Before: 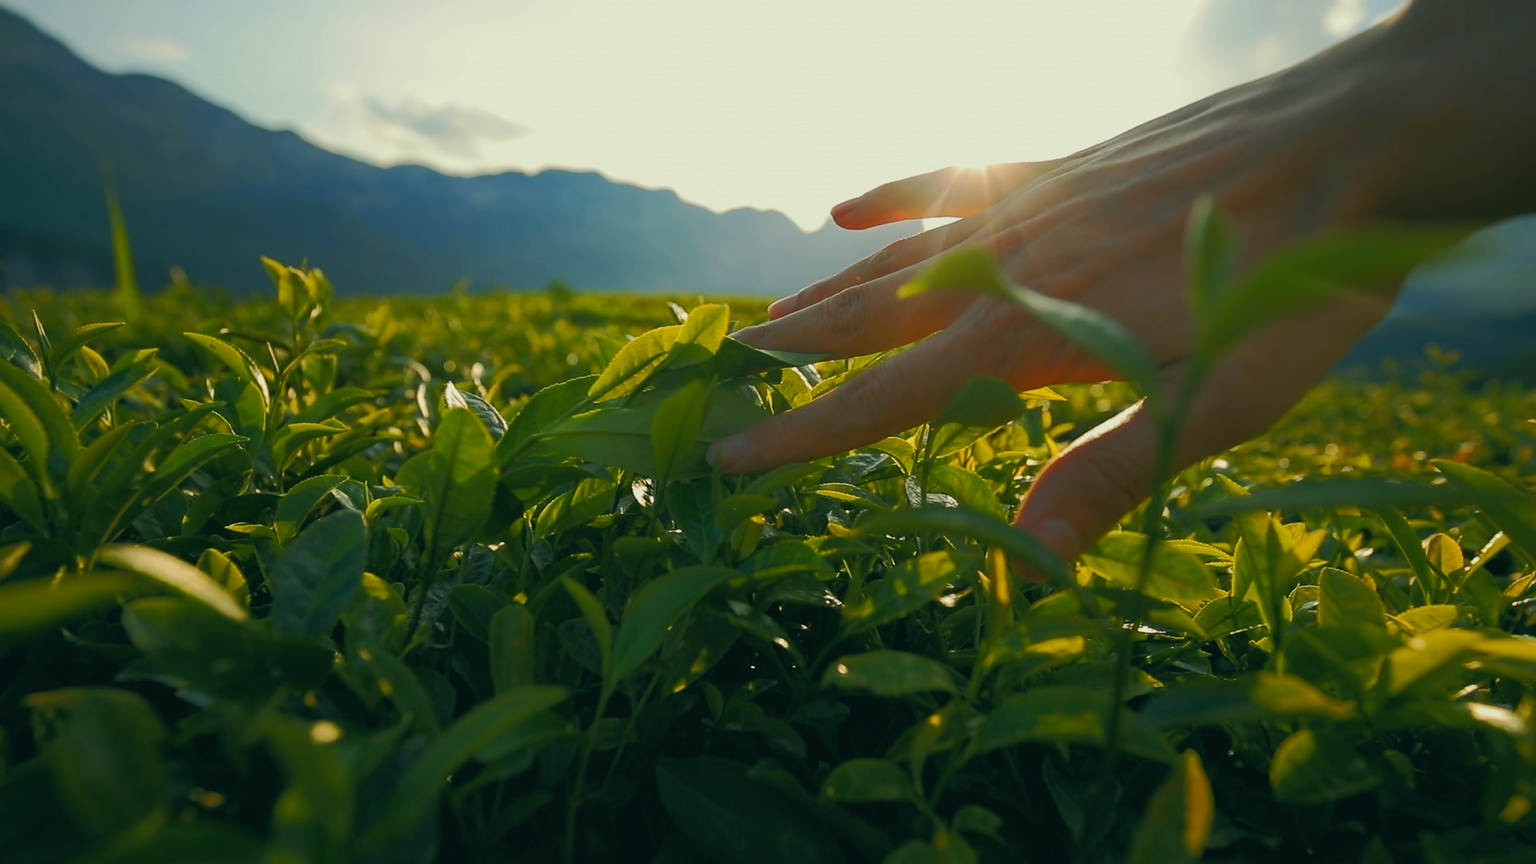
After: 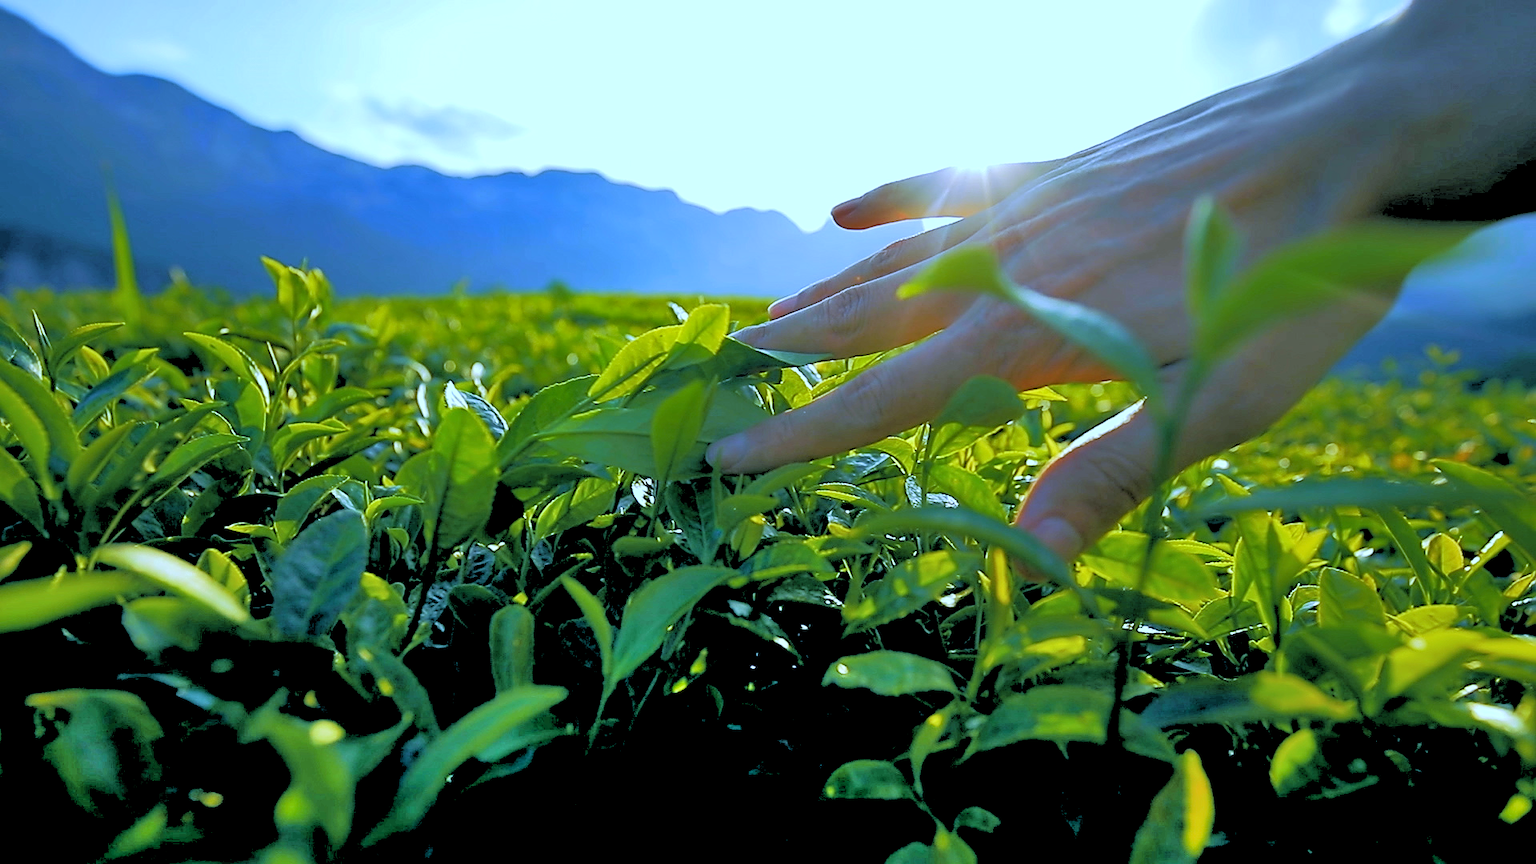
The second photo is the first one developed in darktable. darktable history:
shadows and highlights: highlights color adjustment 0%, low approximation 0.01, soften with gaussian
exposure: exposure 0.493 EV, compensate highlight preservation false
sharpen: on, module defaults
white balance: red 0.766, blue 1.537
rgb levels: levels [[0.027, 0.429, 0.996], [0, 0.5, 1], [0, 0.5, 1]]
velvia: strength 15%
